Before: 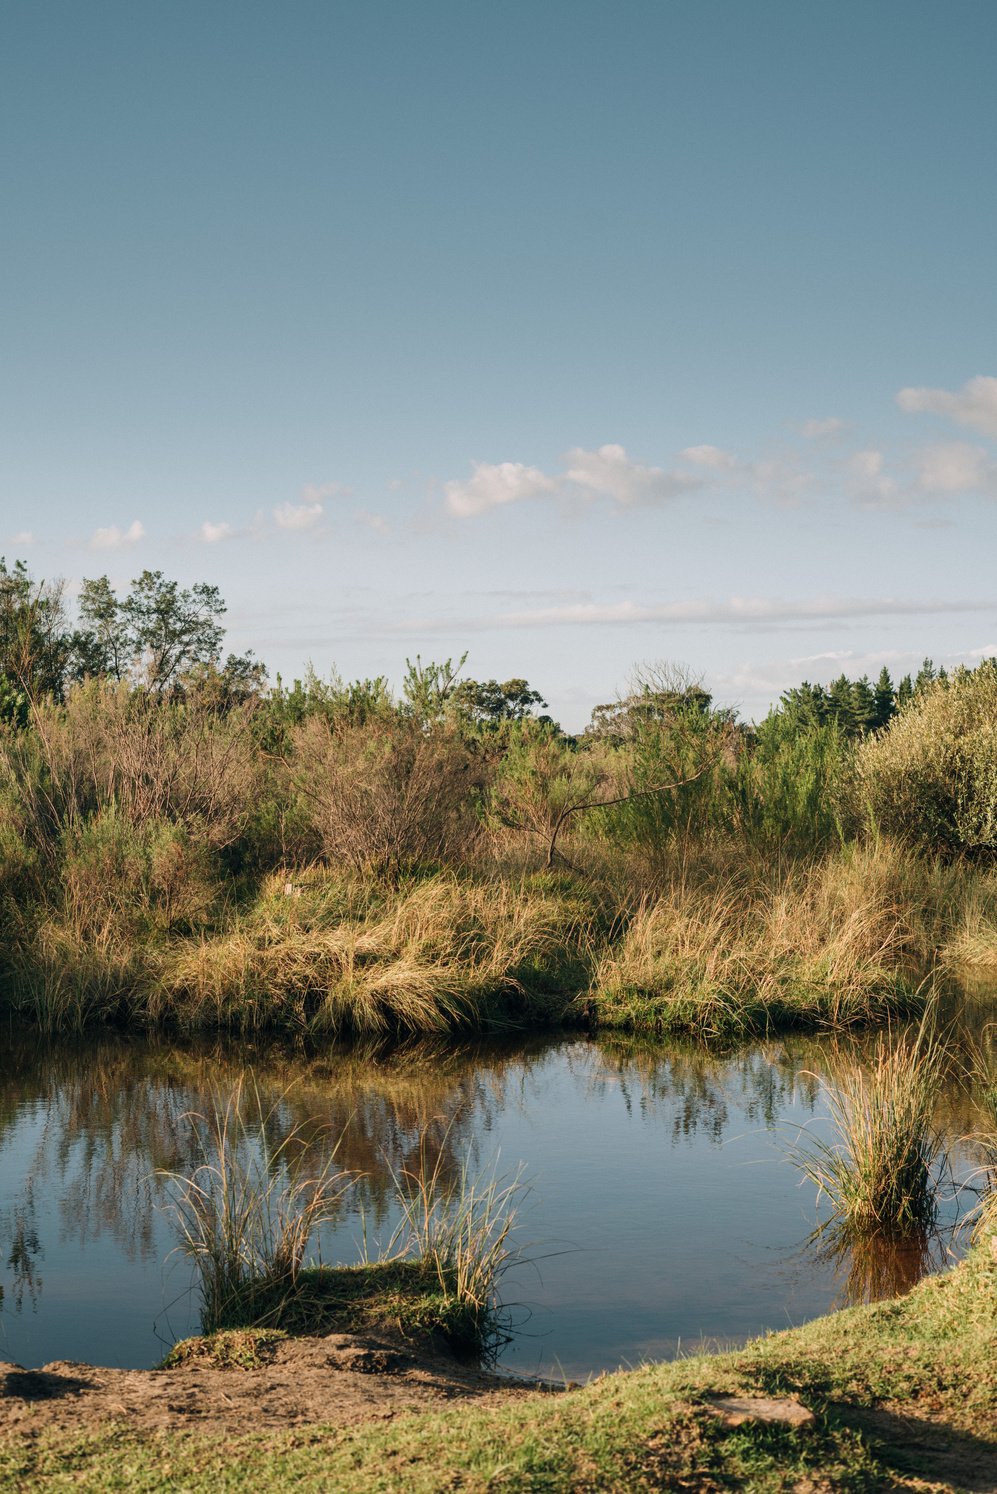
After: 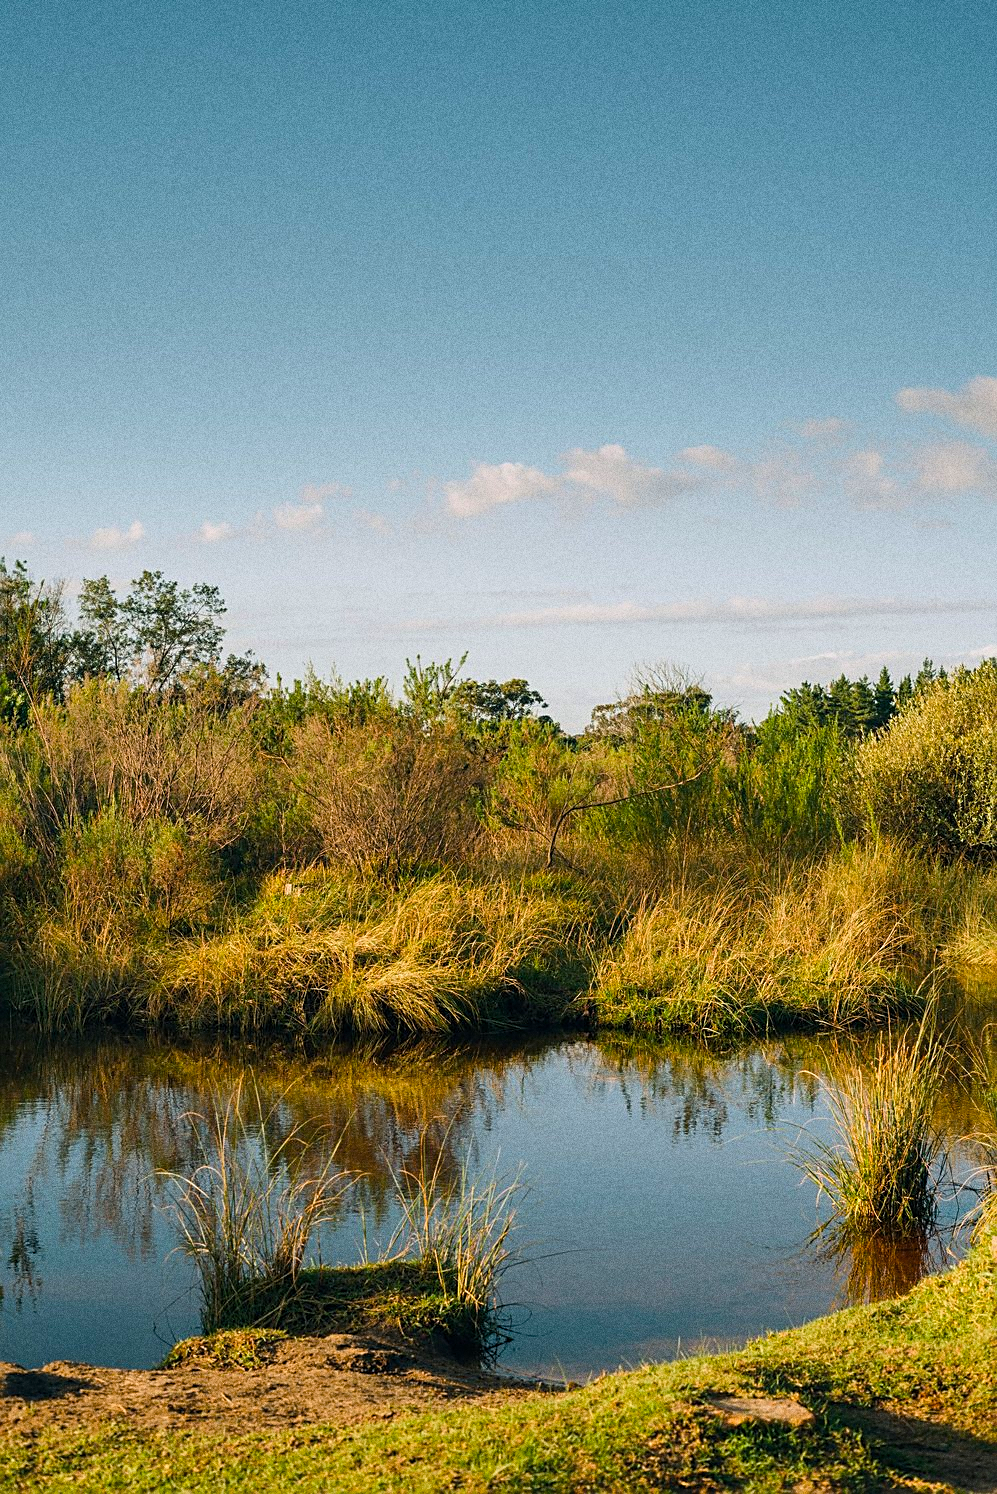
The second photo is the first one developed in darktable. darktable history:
grain: coarseness 0.09 ISO, strength 40%
sharpen: on, module defaults
color balance rgb: linear chroma grading › global chroma 15%, perceptual saturation grading › global saturation 30%
tone curve: curves: ch0 [(0, 0) (0.003, 0.003) (0.011, 0.011) (0.025, 0.025) (0.044, 0.045) (0.069, 0.07) (0.1, 0.101) (0.136, 0.138) (0.177, 0.18) (0.224, 0.228) (0.277, 0.281) (0.335, 0.34) (0.399, 0.405) (0.468, 0.475) (0.543, 0.551) (0.623, 0.633) (0.709, 0.72) (0.801, 0.813) (0.898, 0.907) (1, 1)], preserve colors none
